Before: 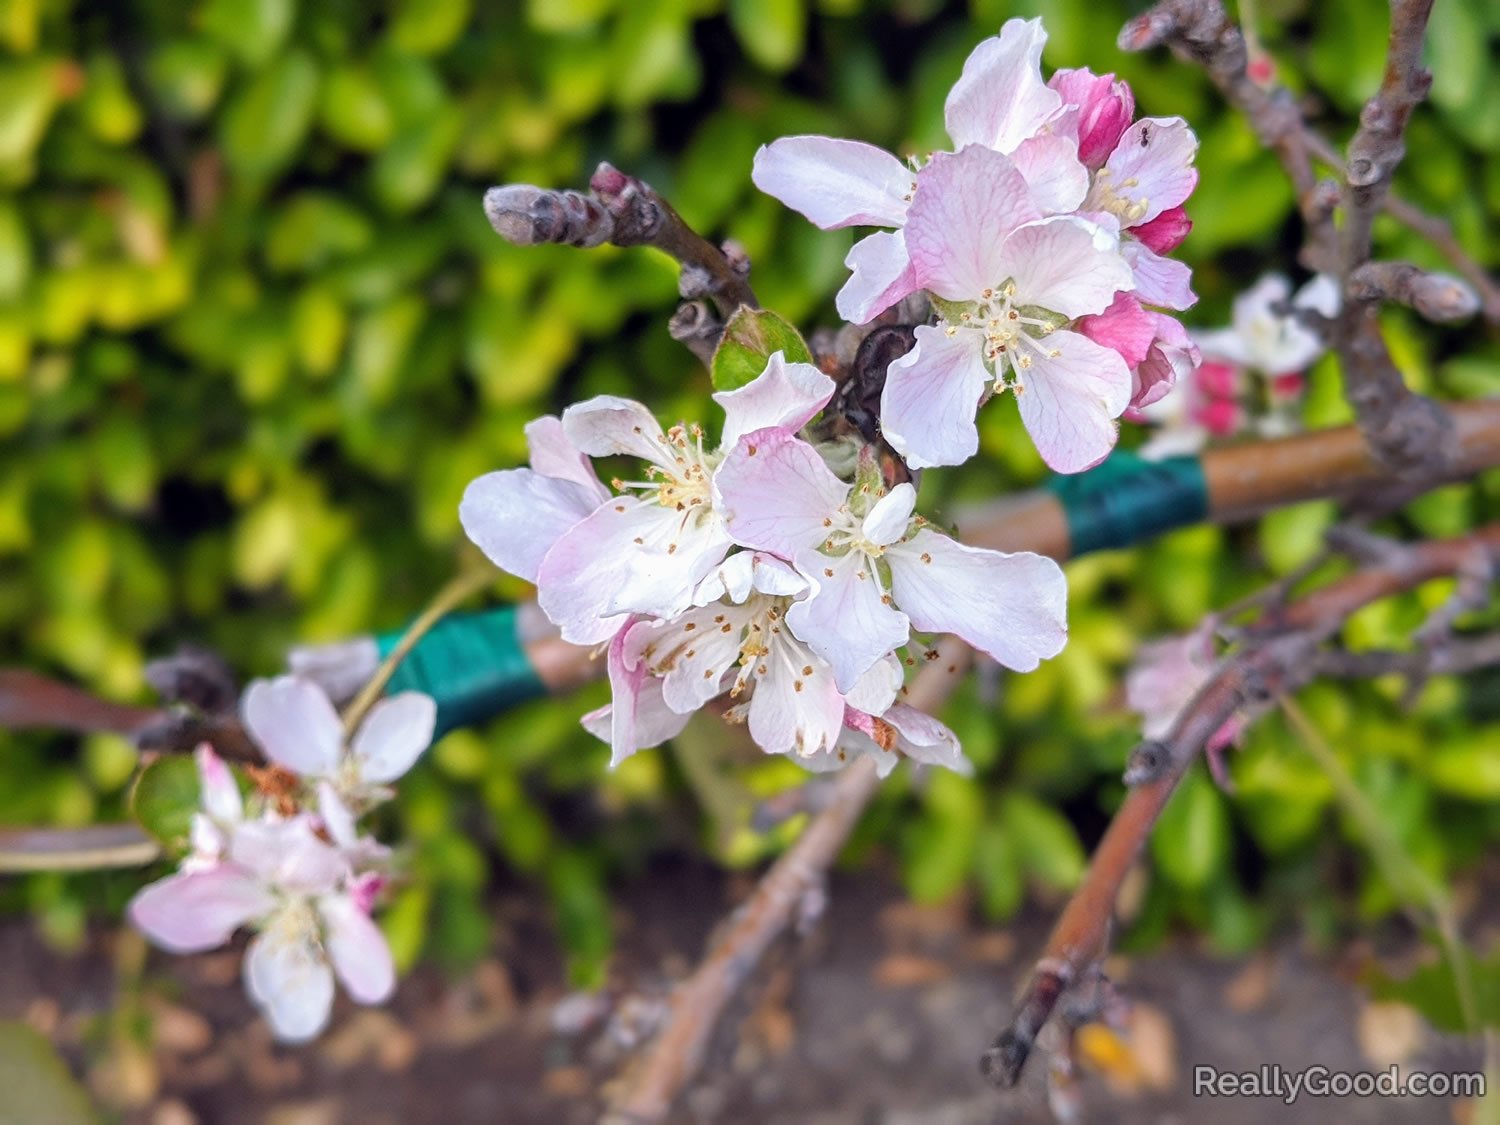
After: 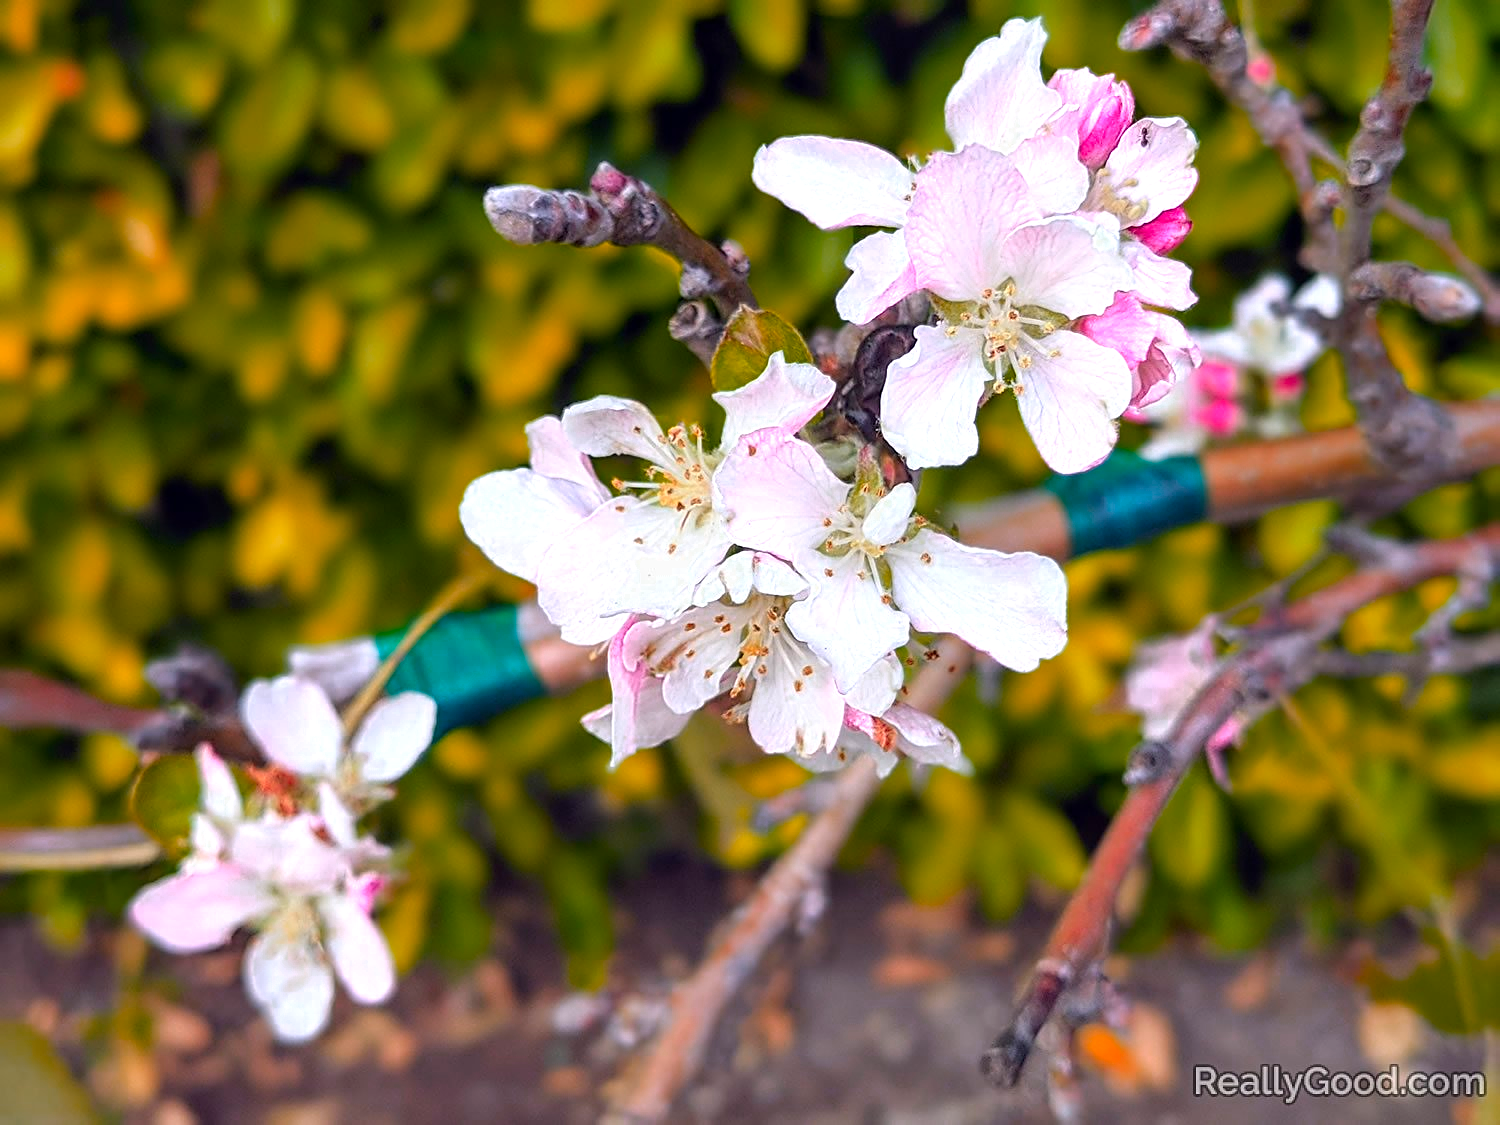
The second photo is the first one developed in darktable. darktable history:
color zones: curves: ch0 [(0.473, 0.374) (0.742, 0.784)]; ch1 [(0.354, 0.737) (0.742, 0.705)]; ch2 [(0.318, 0.421) (0.758, 0.532)]
sharpen: radius 1.967
